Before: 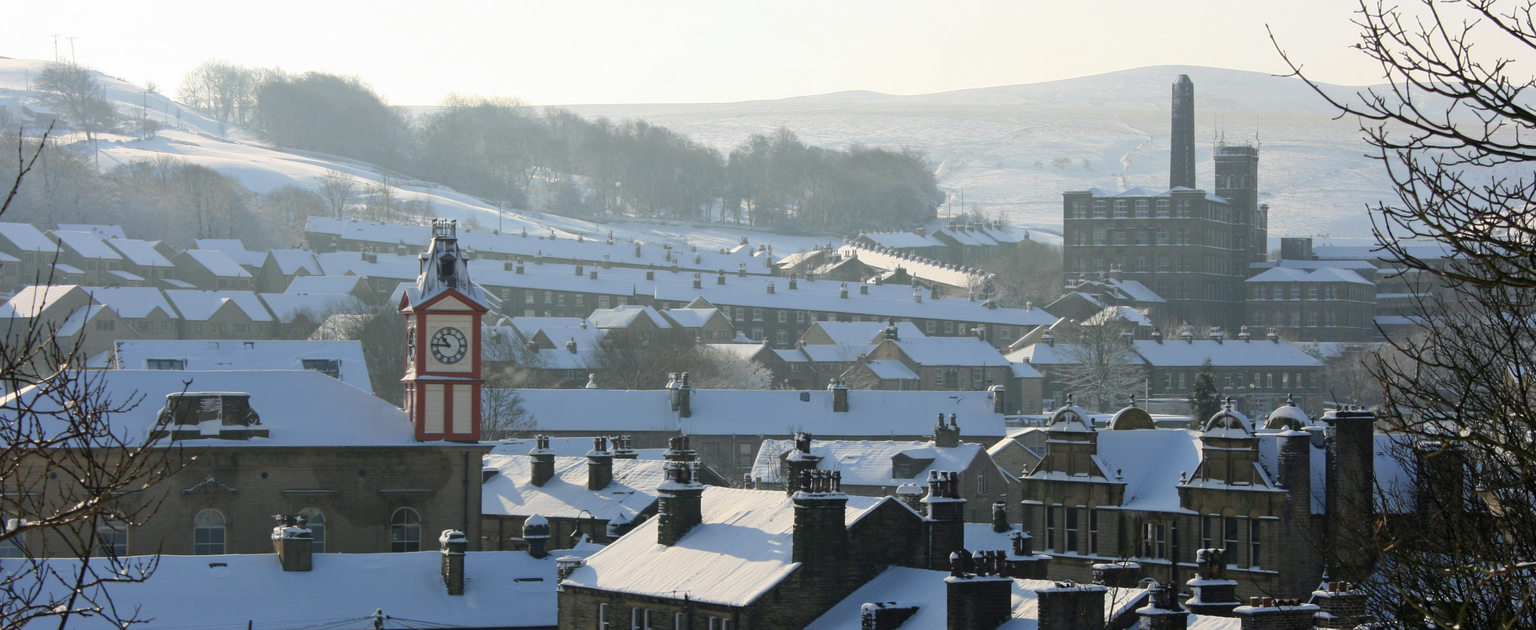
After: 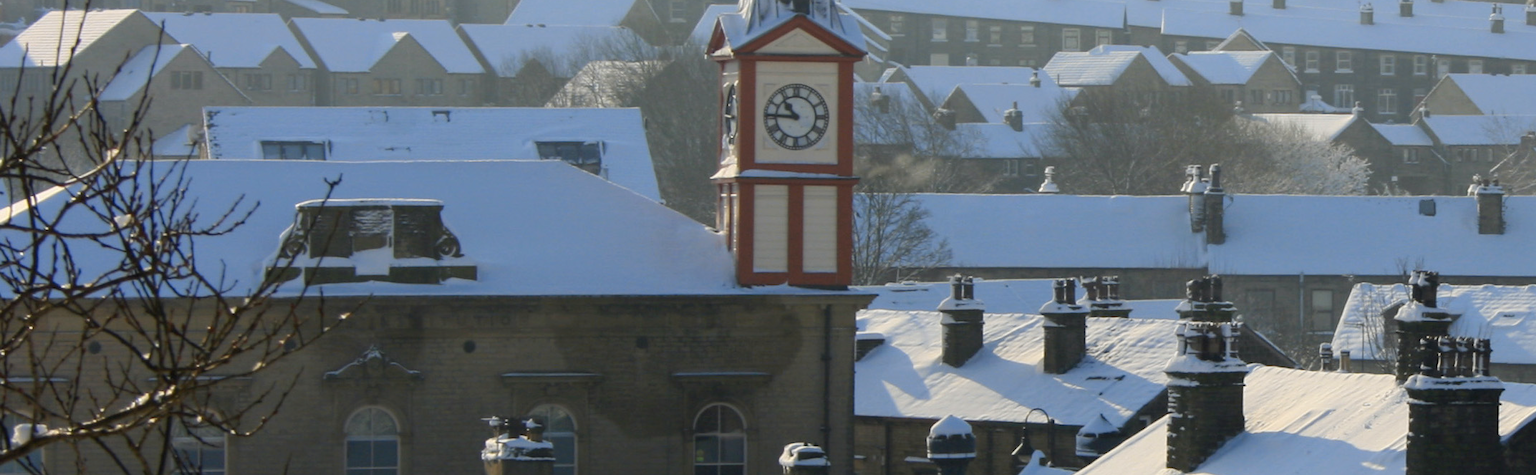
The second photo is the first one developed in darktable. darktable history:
shadows and highlights: shadows -24.28, highlights 49.77, soften with gaussian
crop: top 44.483%, right 43.593%, bottom 12.892%
color contrast: green-magenta contrast 0.85, blue-yellow contrast 1.25, unbound 0
